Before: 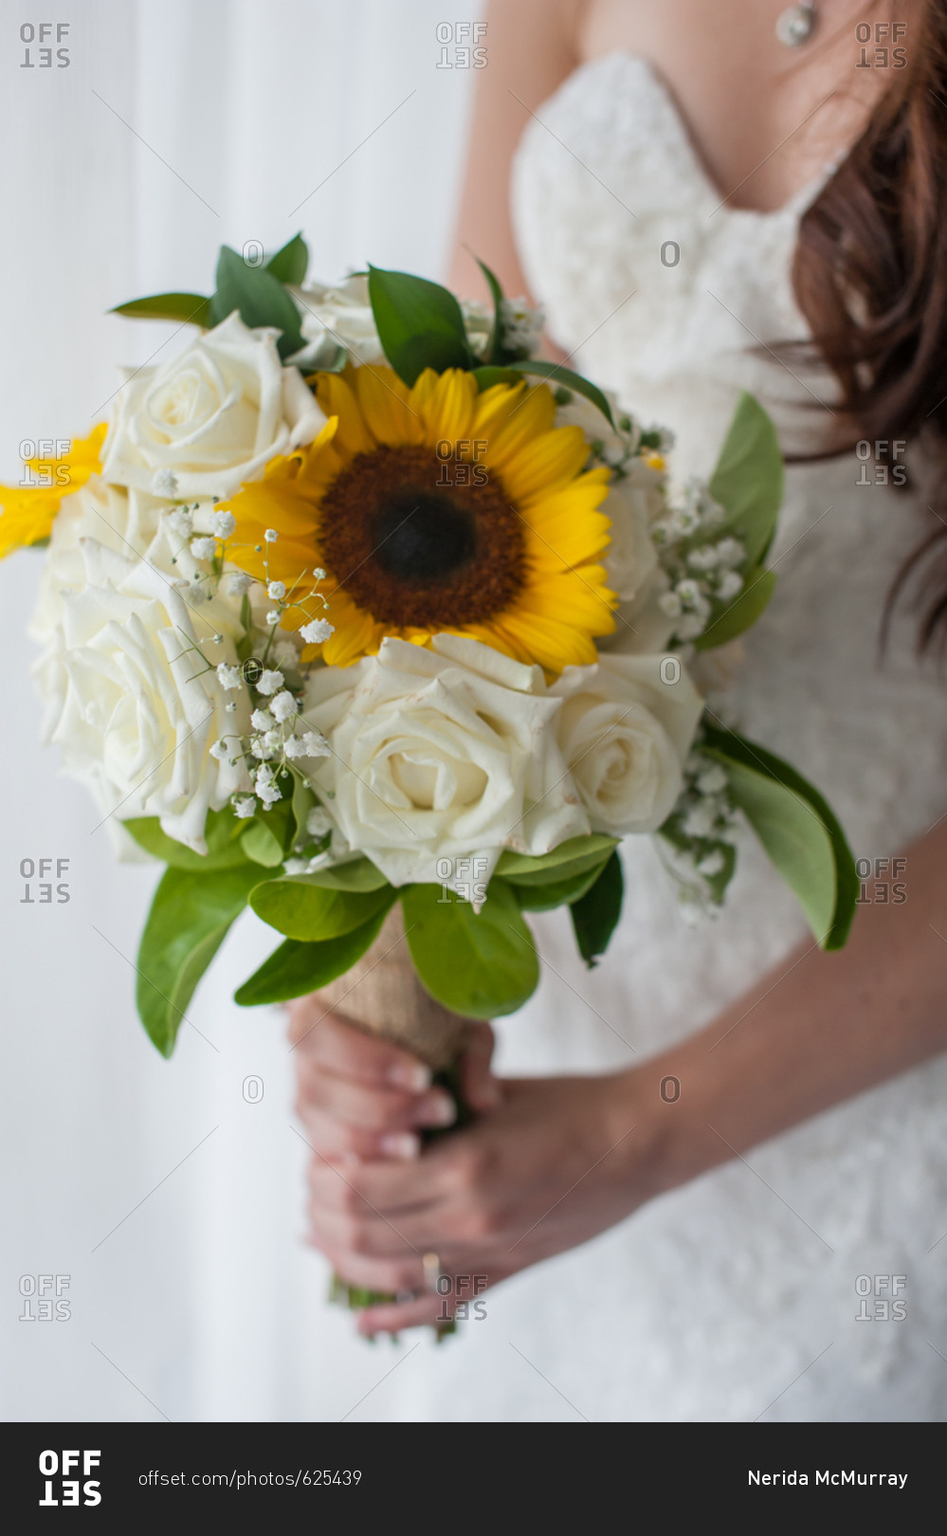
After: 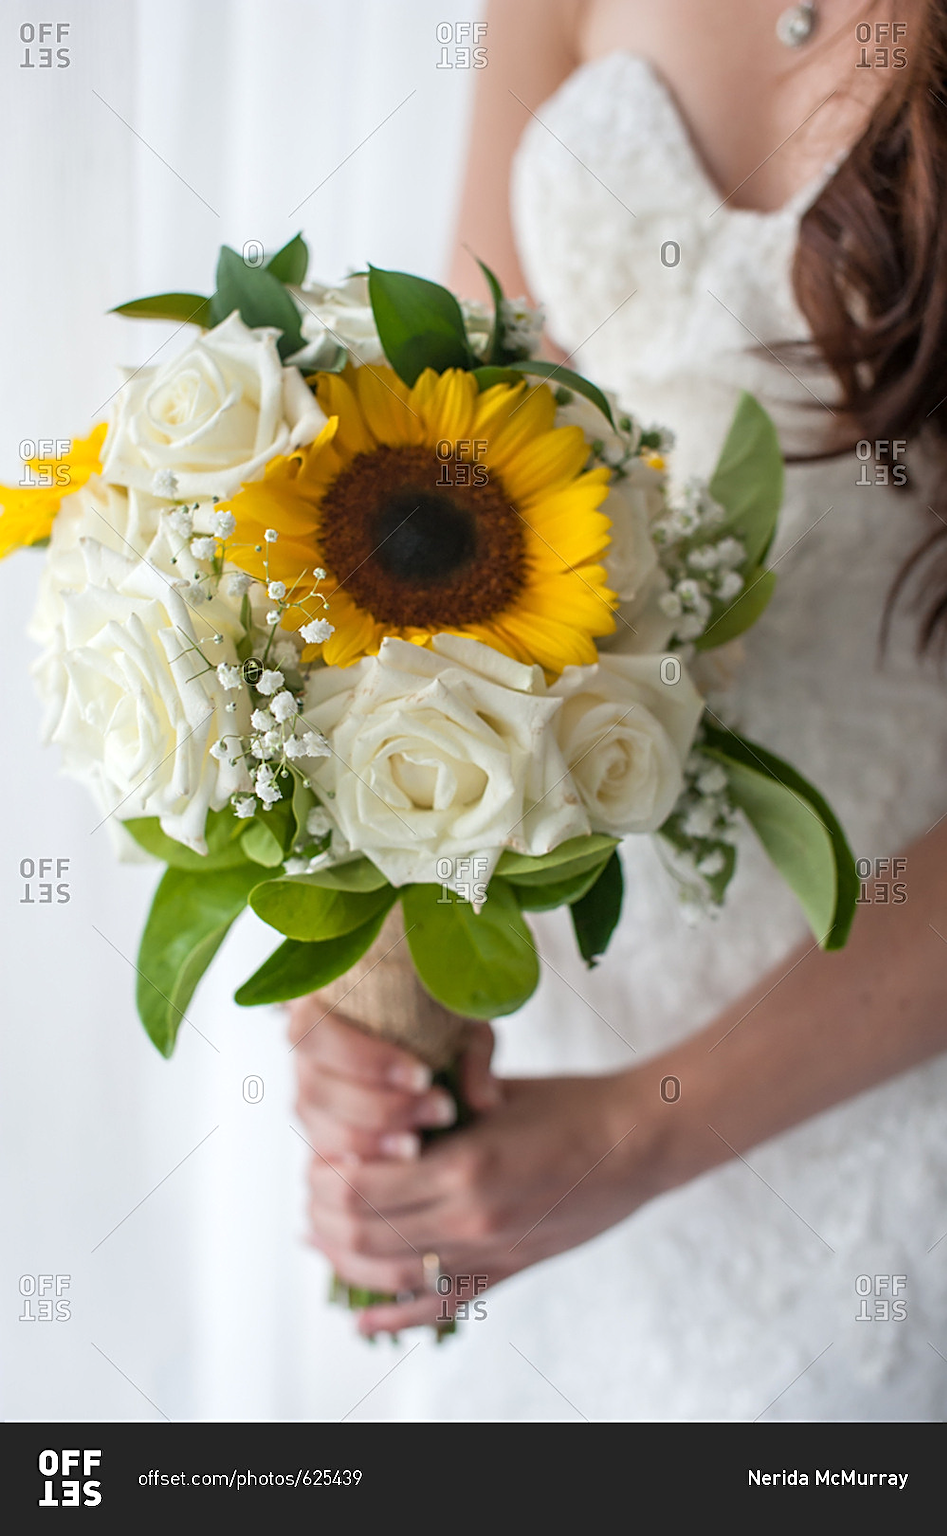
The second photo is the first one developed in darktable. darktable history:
sharpen: on, module defaults
exposure: exposure 0.22 EV, compensate highlight preservation false
